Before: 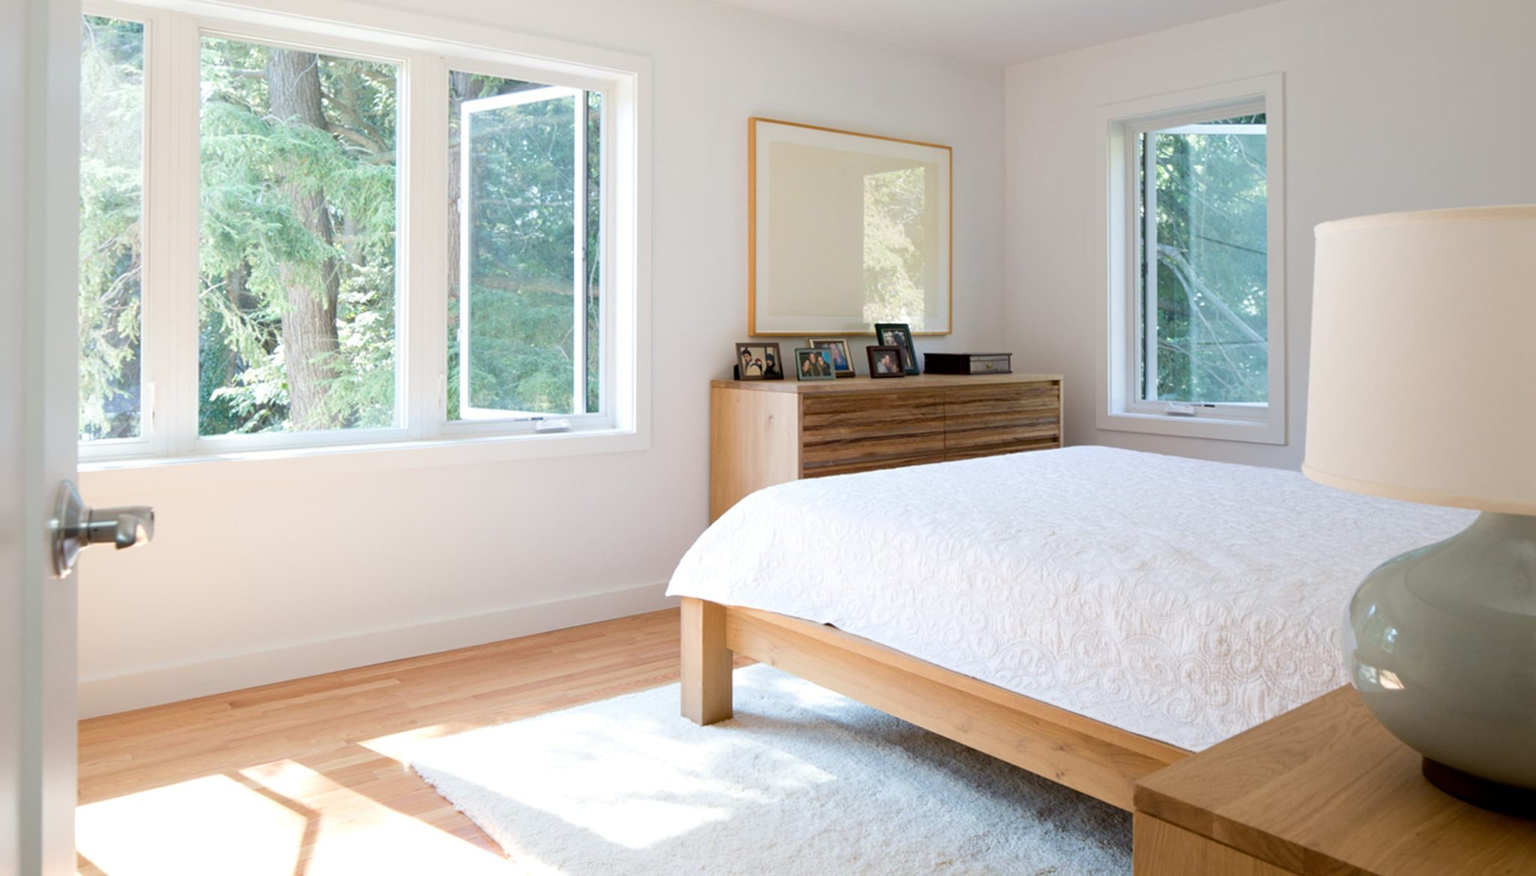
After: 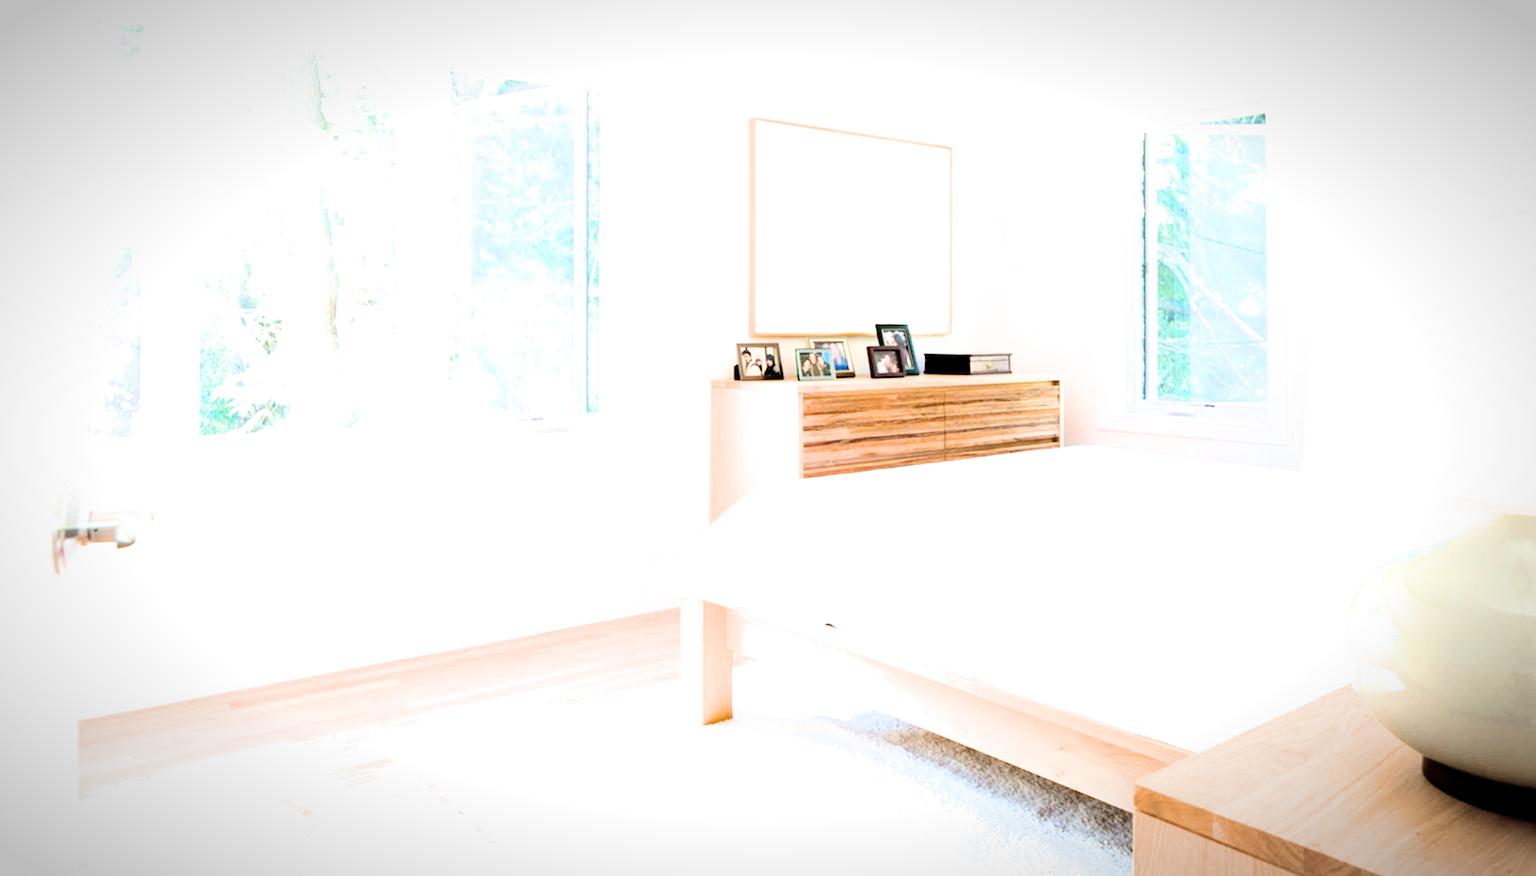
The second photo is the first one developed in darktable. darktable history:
filmic rgb: hardness 4.17, contrast 1.364, color science v6 (2022)
exposure: black level correction 0.001, exposure 2.607 EV, compensate exposure bias true, compensate highlight preservation false
vignetting: fall-off start 87%, automatic ratio true
